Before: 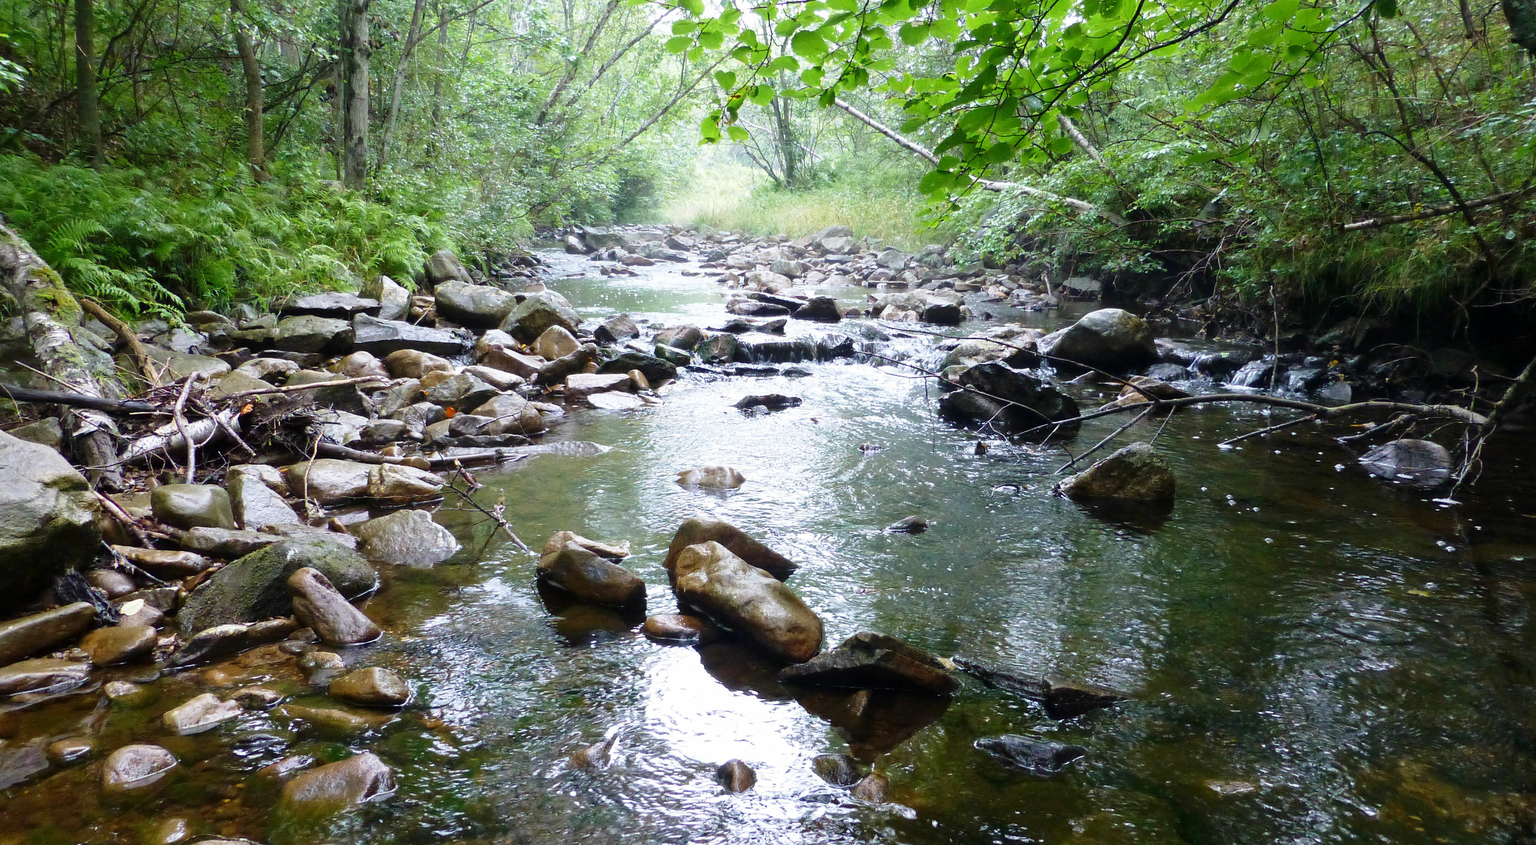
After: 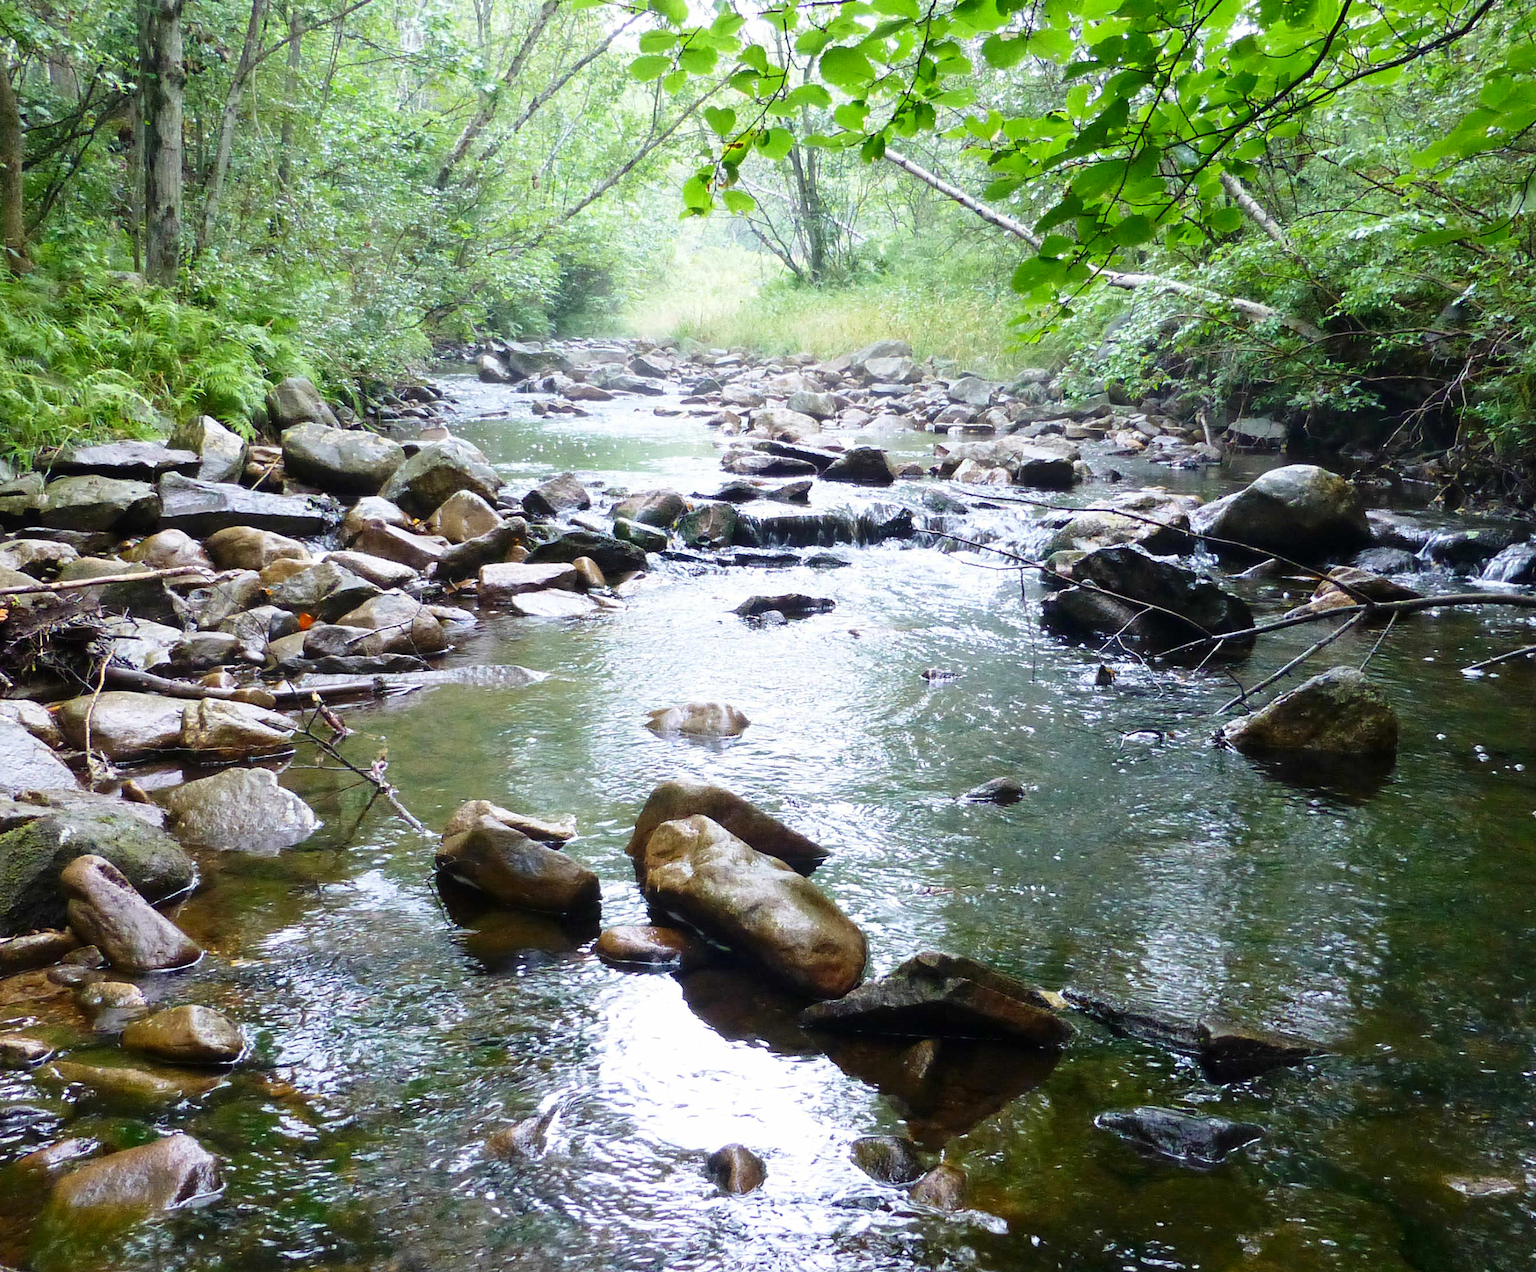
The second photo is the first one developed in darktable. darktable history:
contrast brightness saturation: contrast 0.104, brightness 0.031, saturation 0.088
crop and rotate: left 16.132%, right 17.488%
